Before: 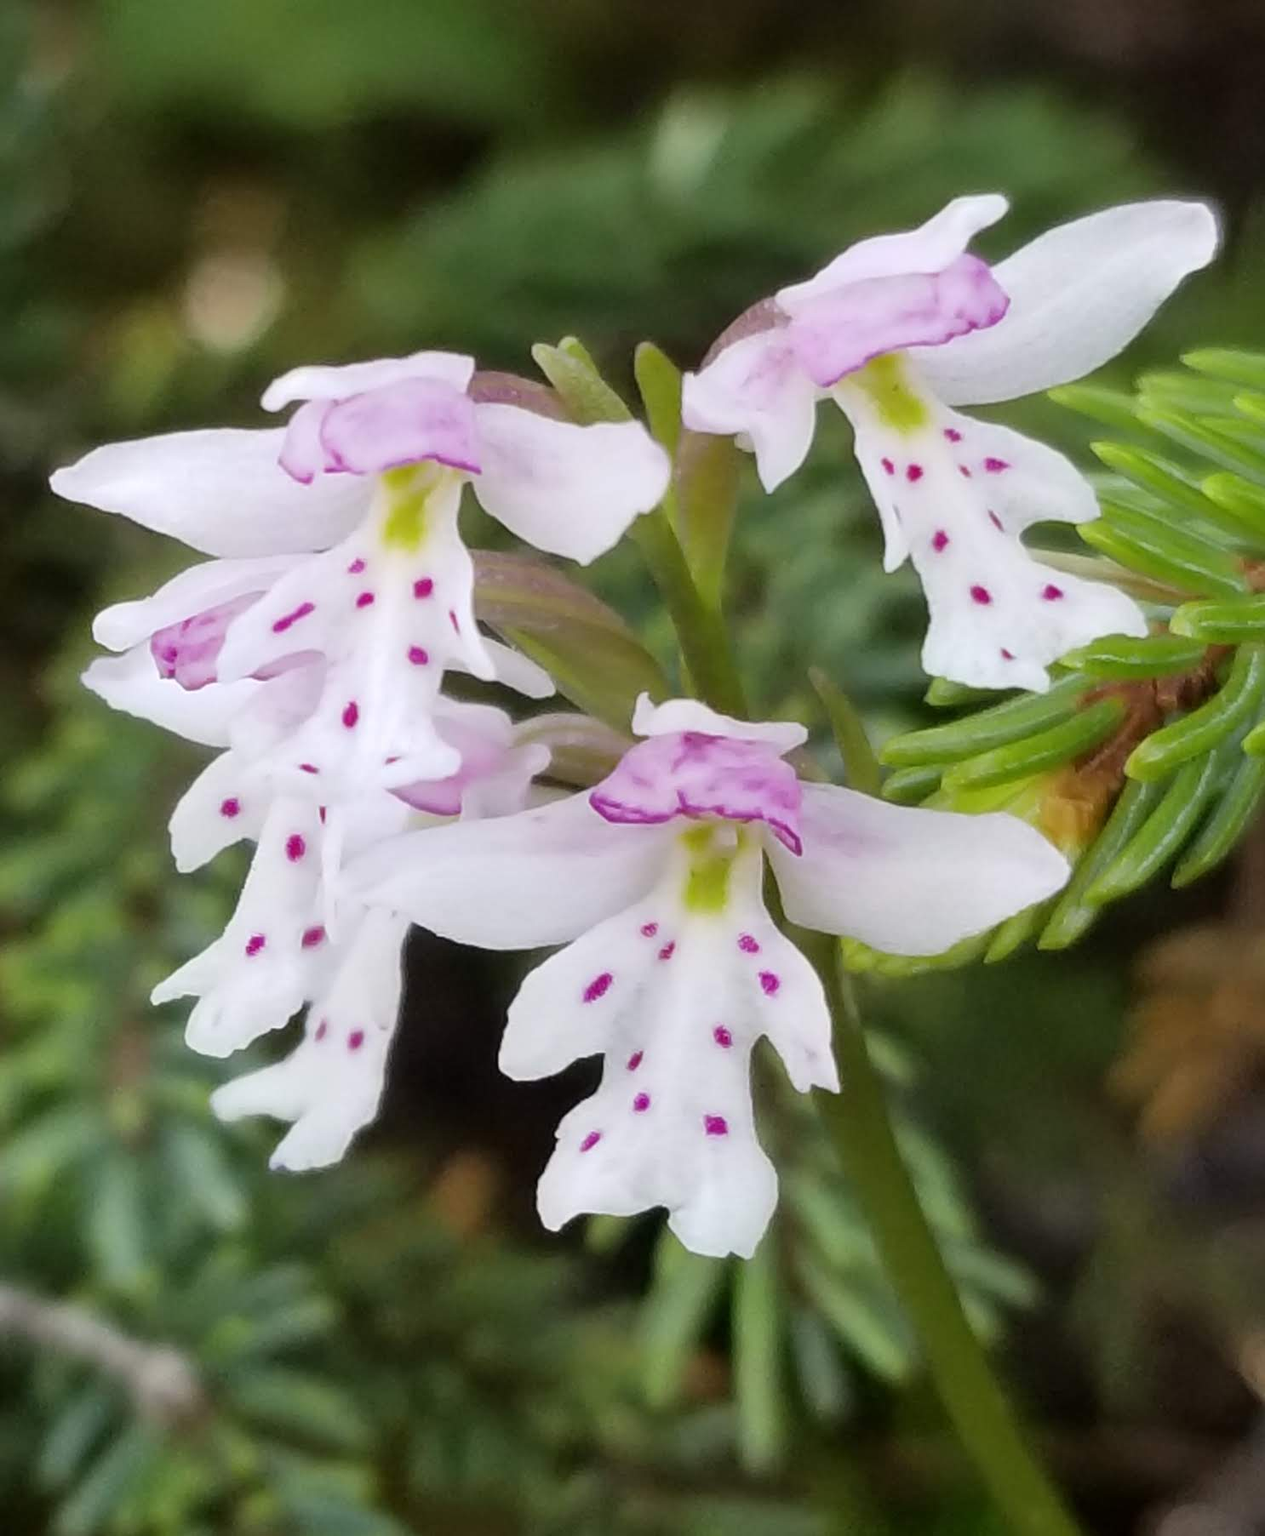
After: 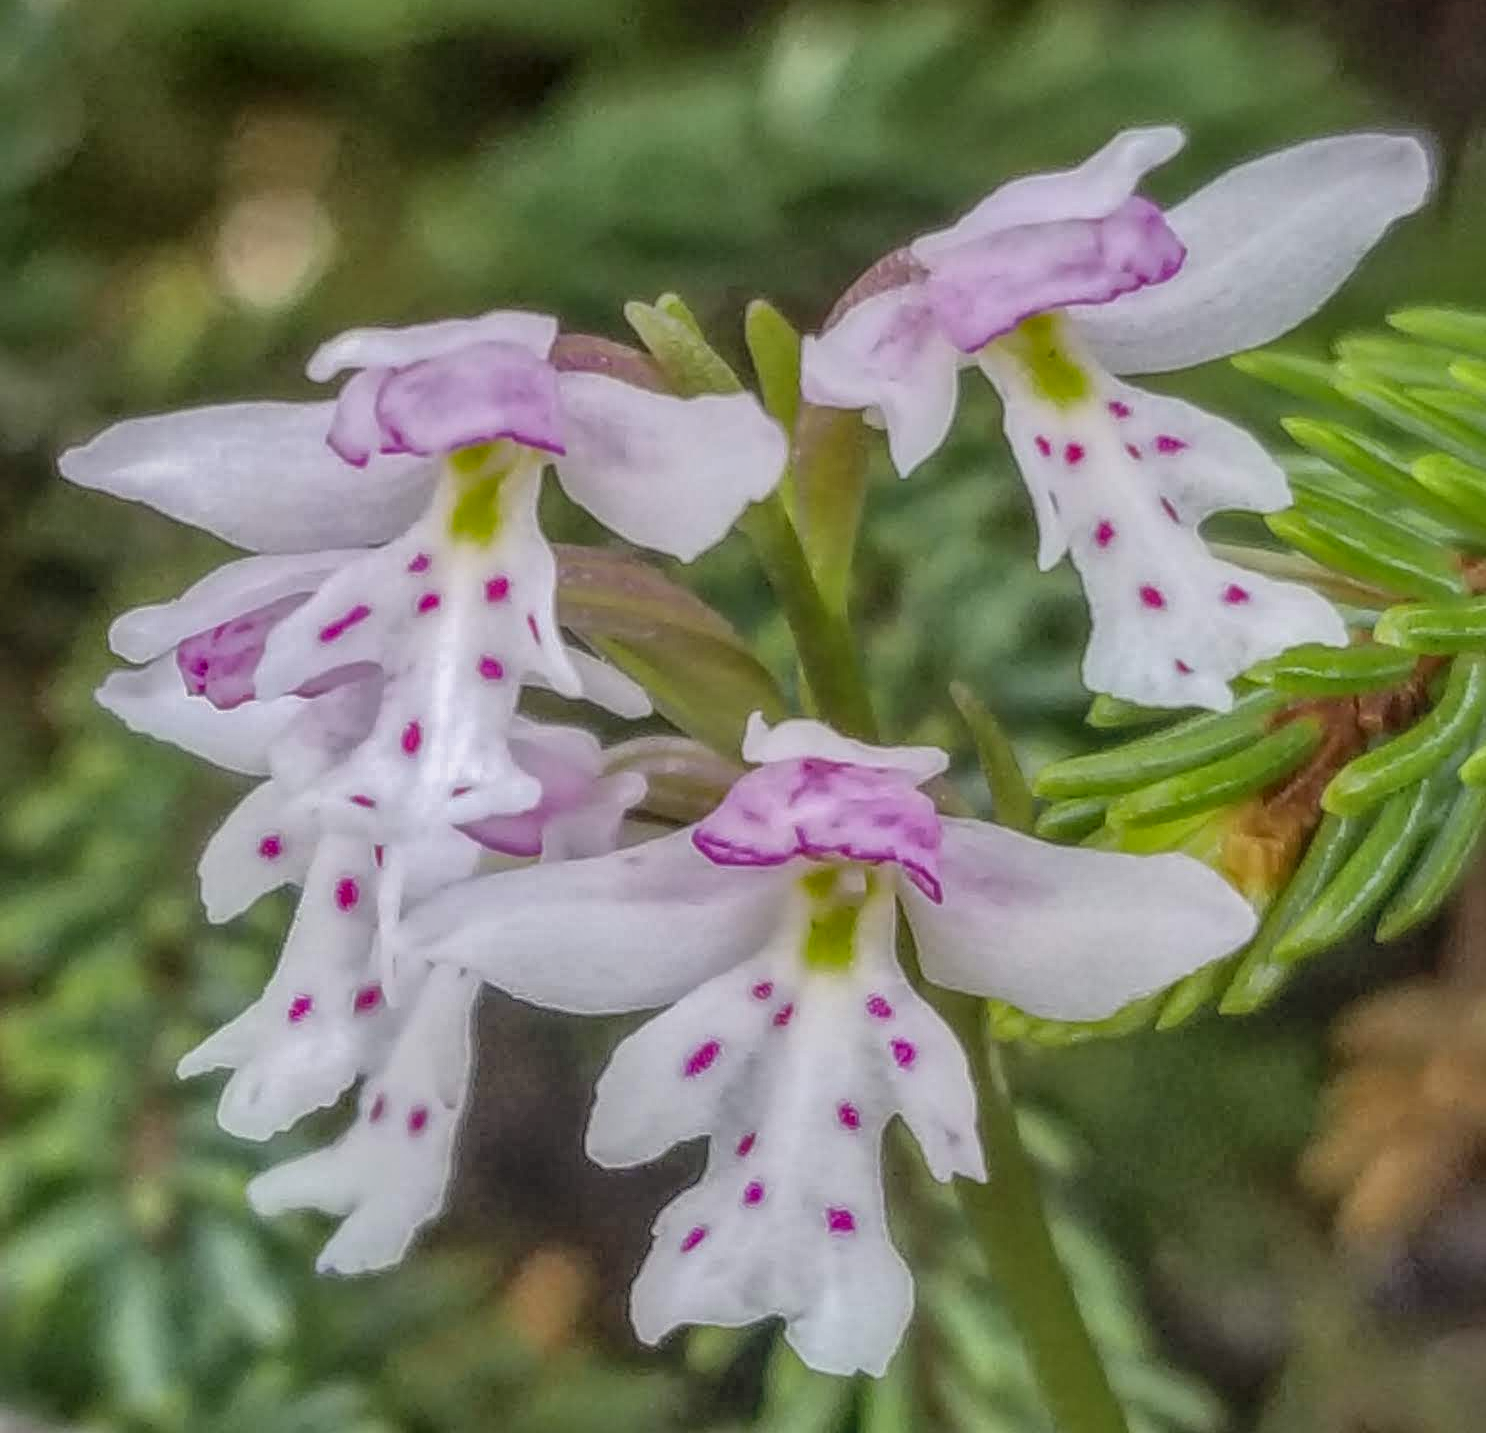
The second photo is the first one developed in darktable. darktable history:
shadows and highlights: on, module defaults
crop and rotate: top 5.667%, bottom 14.937%
local contrast: highlights 20%, shadows 30%, detail 200%, midtone range 0.2
